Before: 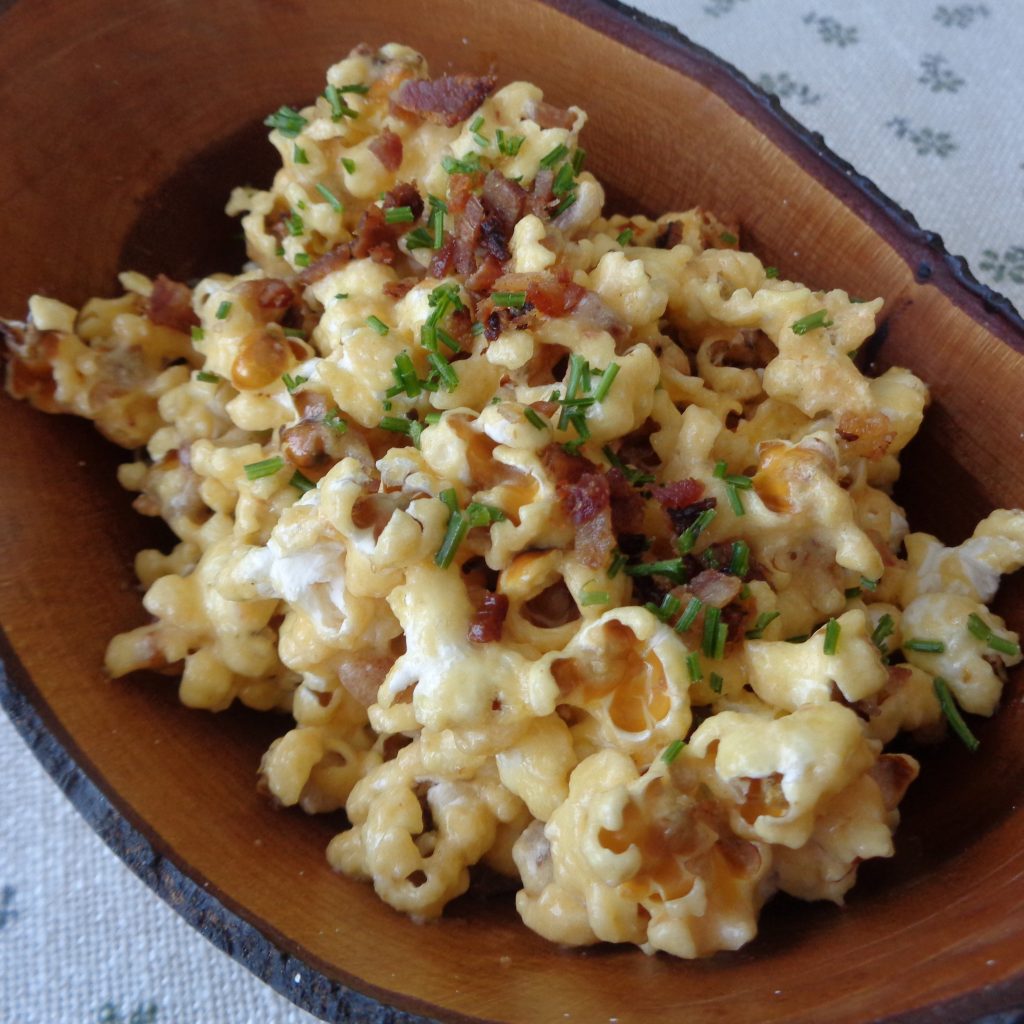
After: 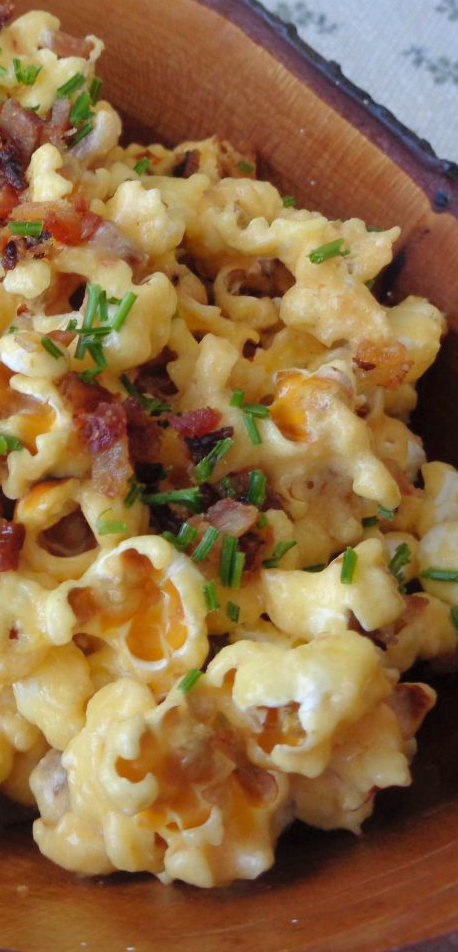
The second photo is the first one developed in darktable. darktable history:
crop: left 47.23%, top 6.95%, right 7.974%
contrast brightness saturation: brightness 0.093, saturation 0.192
